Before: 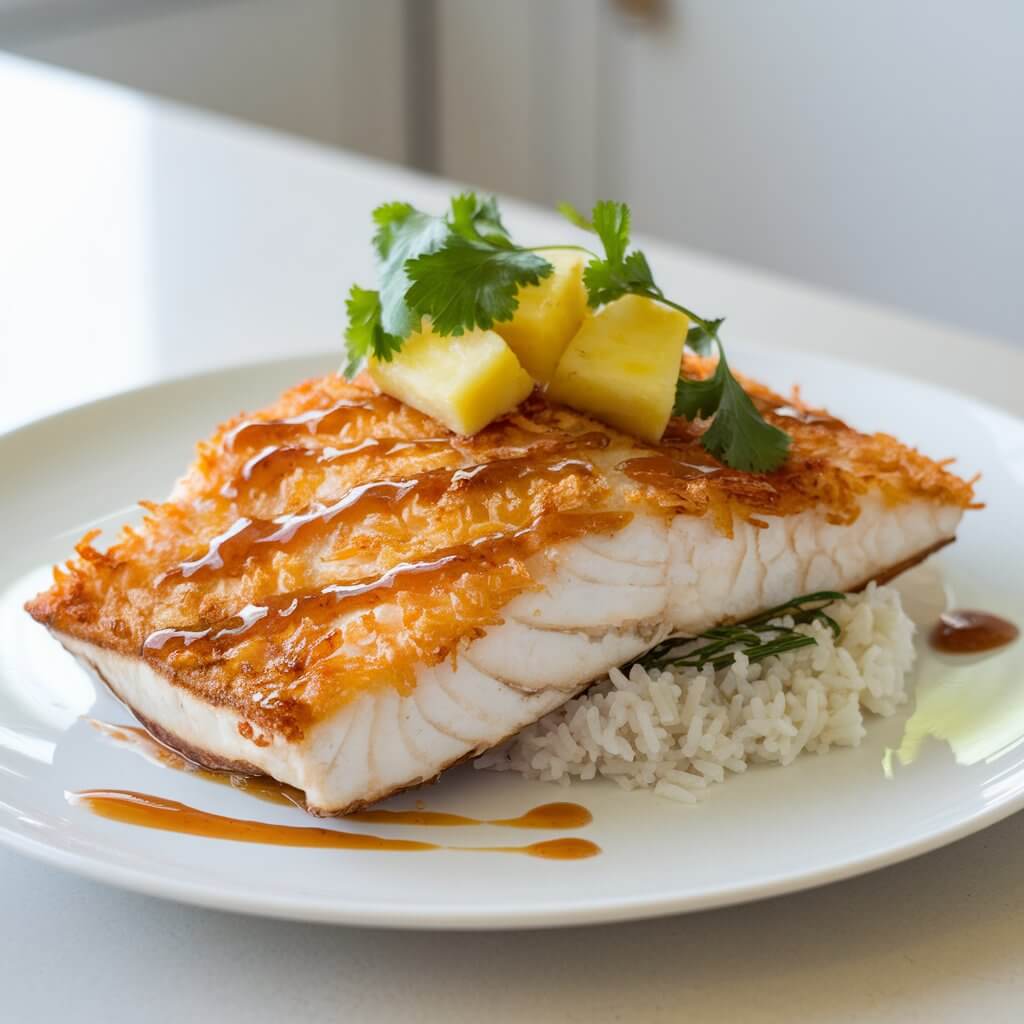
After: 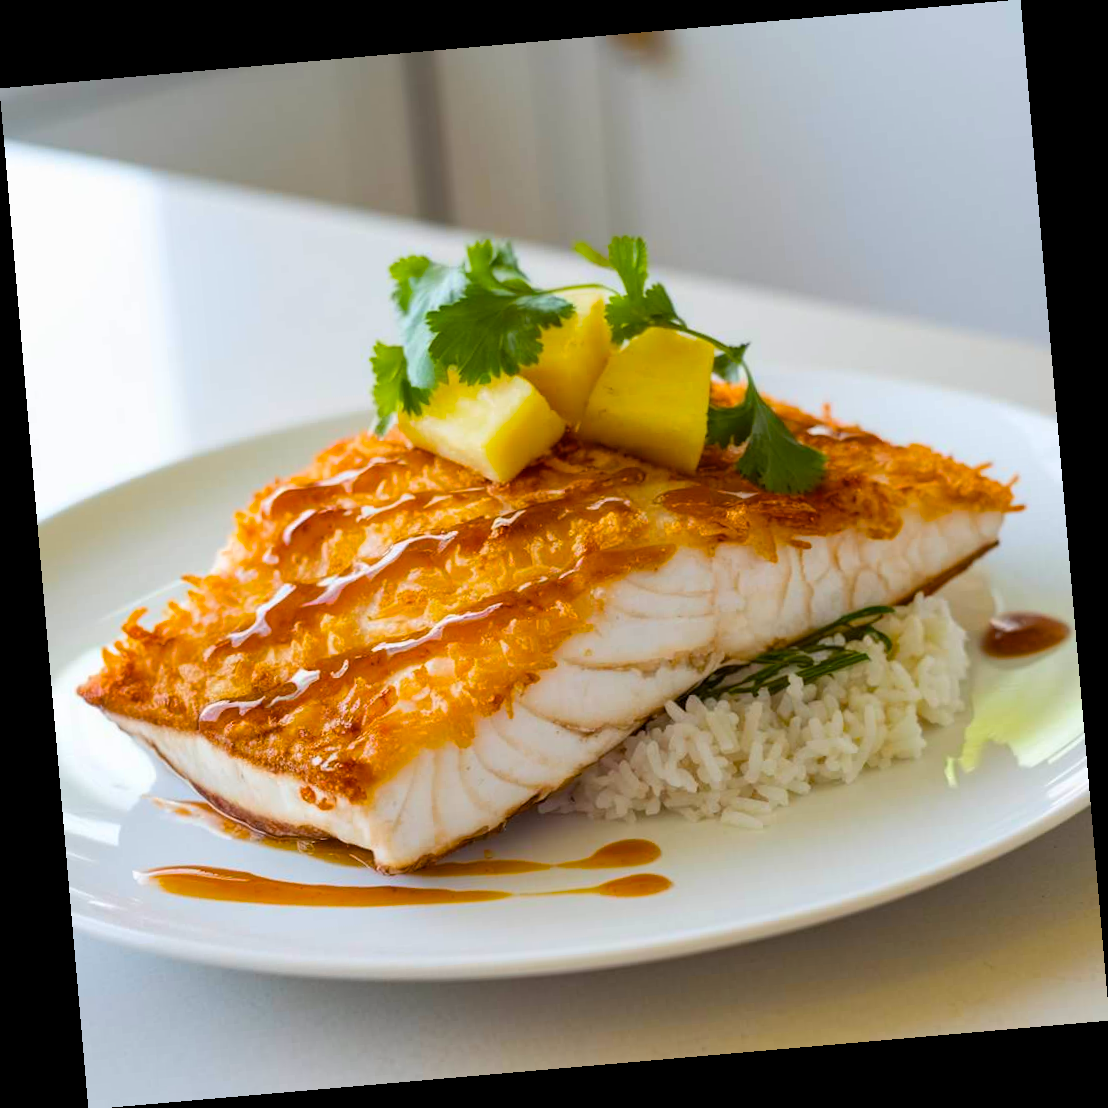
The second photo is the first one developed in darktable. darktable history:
color balance rgb: linear chroma grading › global chroma 15%, perceptual saturation grading › global saturation 30%
rotate and perspective: rotation -4.98°, automatic cropping off
